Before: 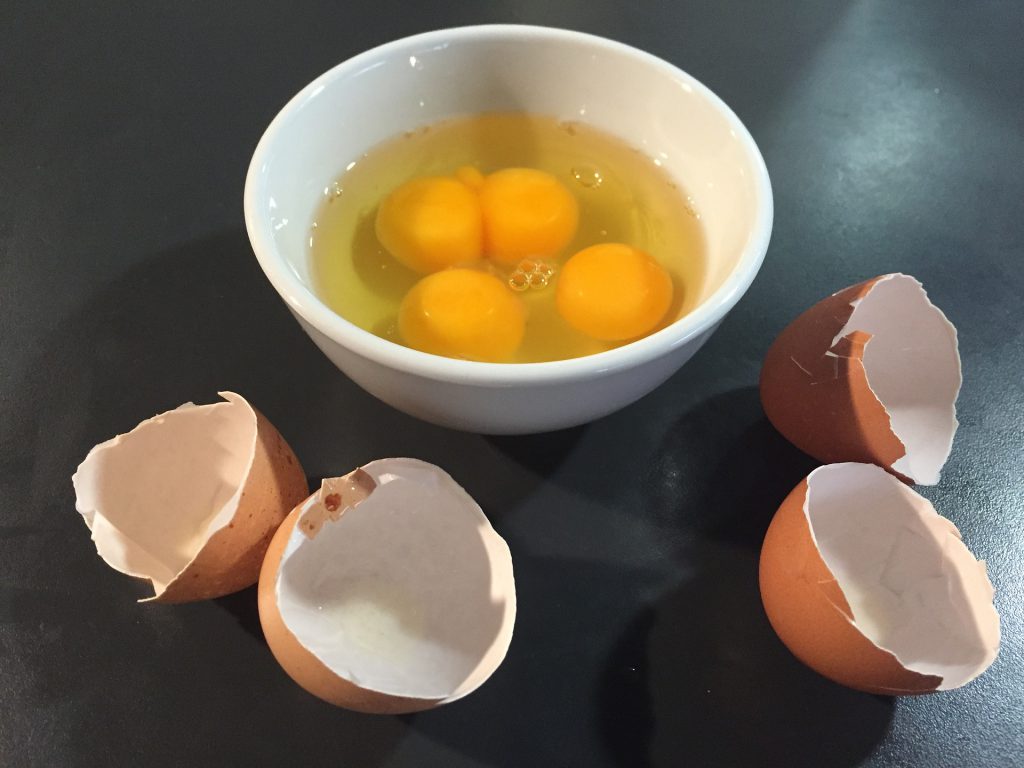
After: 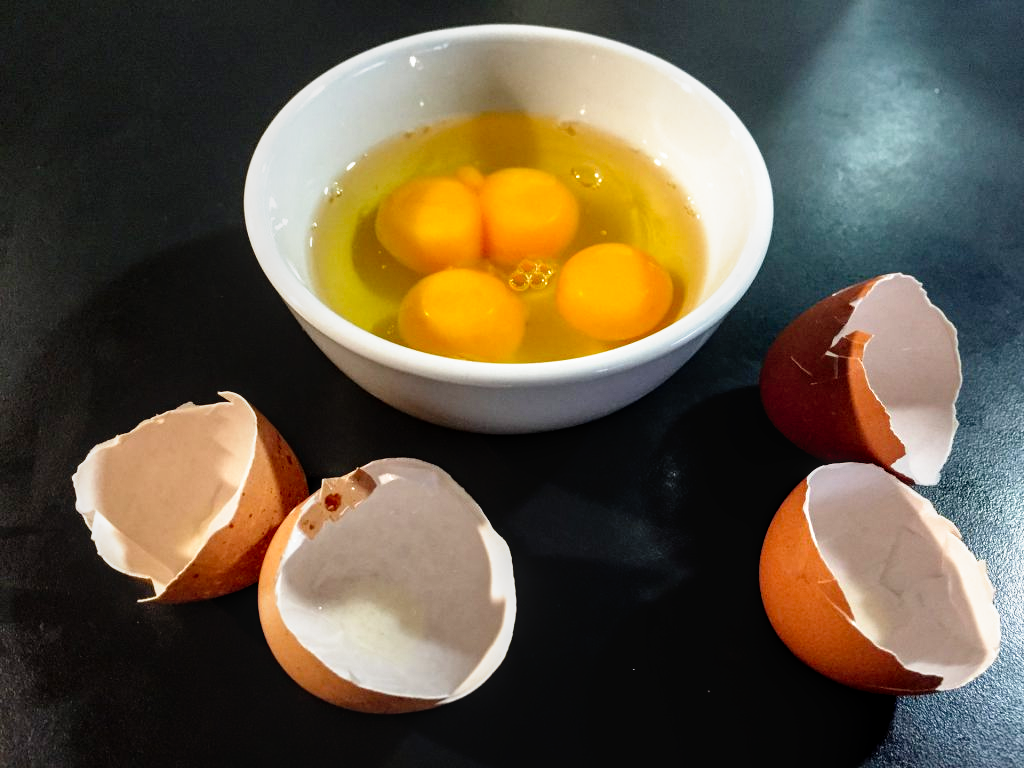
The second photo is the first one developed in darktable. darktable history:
local contrast: on, module defaults
filmic rgb: black relative exposure -5.5 EV, white relative exposure 2.5 EV, threshold 3 EV, target black luminance 0%, hardness 4.51, latitude 67.35%, contrast 1.453, shadows ↔ highlights balance -3.52%, preserve chrominance no, color science v4 (2020), contrast in shadows soft, enable highlight reconstruction true
